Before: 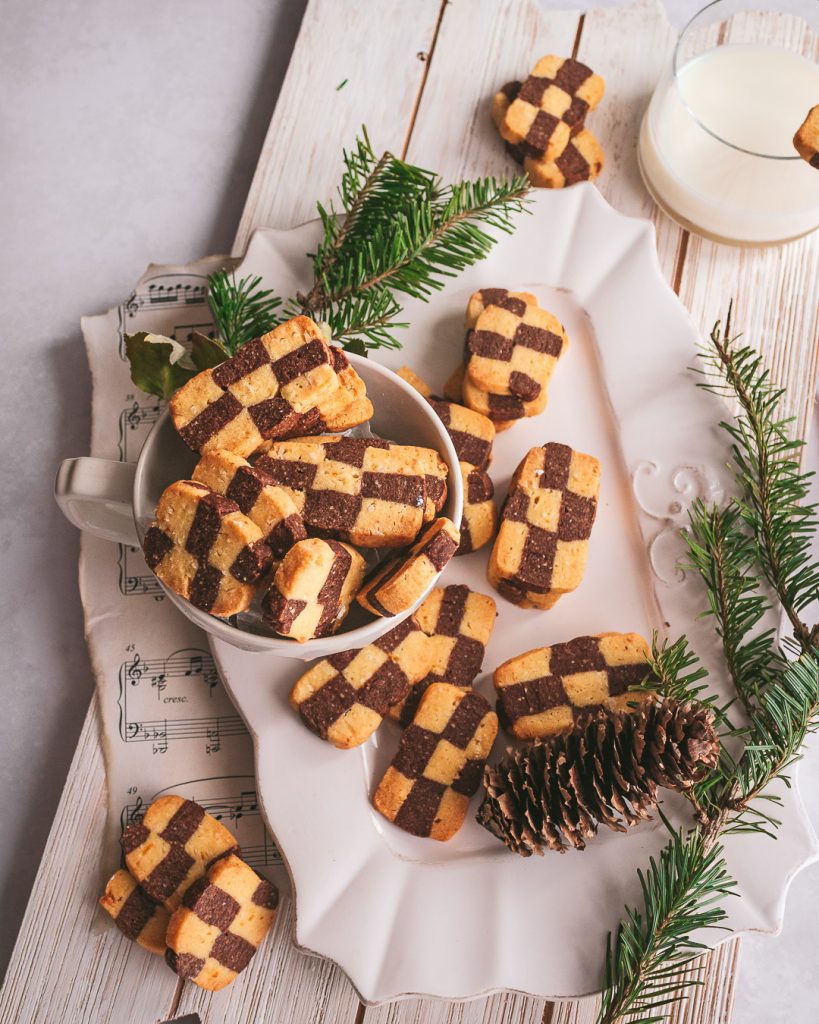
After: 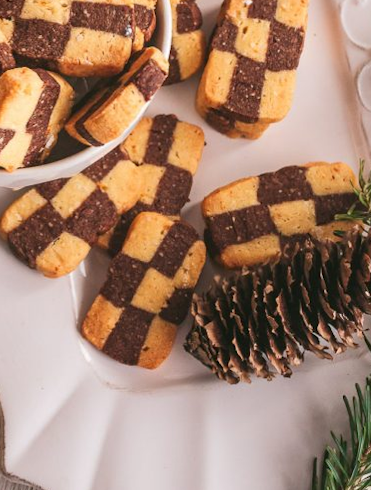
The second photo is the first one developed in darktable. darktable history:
crop: left 35.976%, top 45.819%, right 18.162%, bottom 5.807%
rotate and perspective: rotation 0.174°, lens shift (vertical) 0.013, lens shift (horizontal) 0.019, shear 0.001, automatic cropping original format, crop left 0.007, crop right 0.991, crop top 0.016, crop bottom 0.997
